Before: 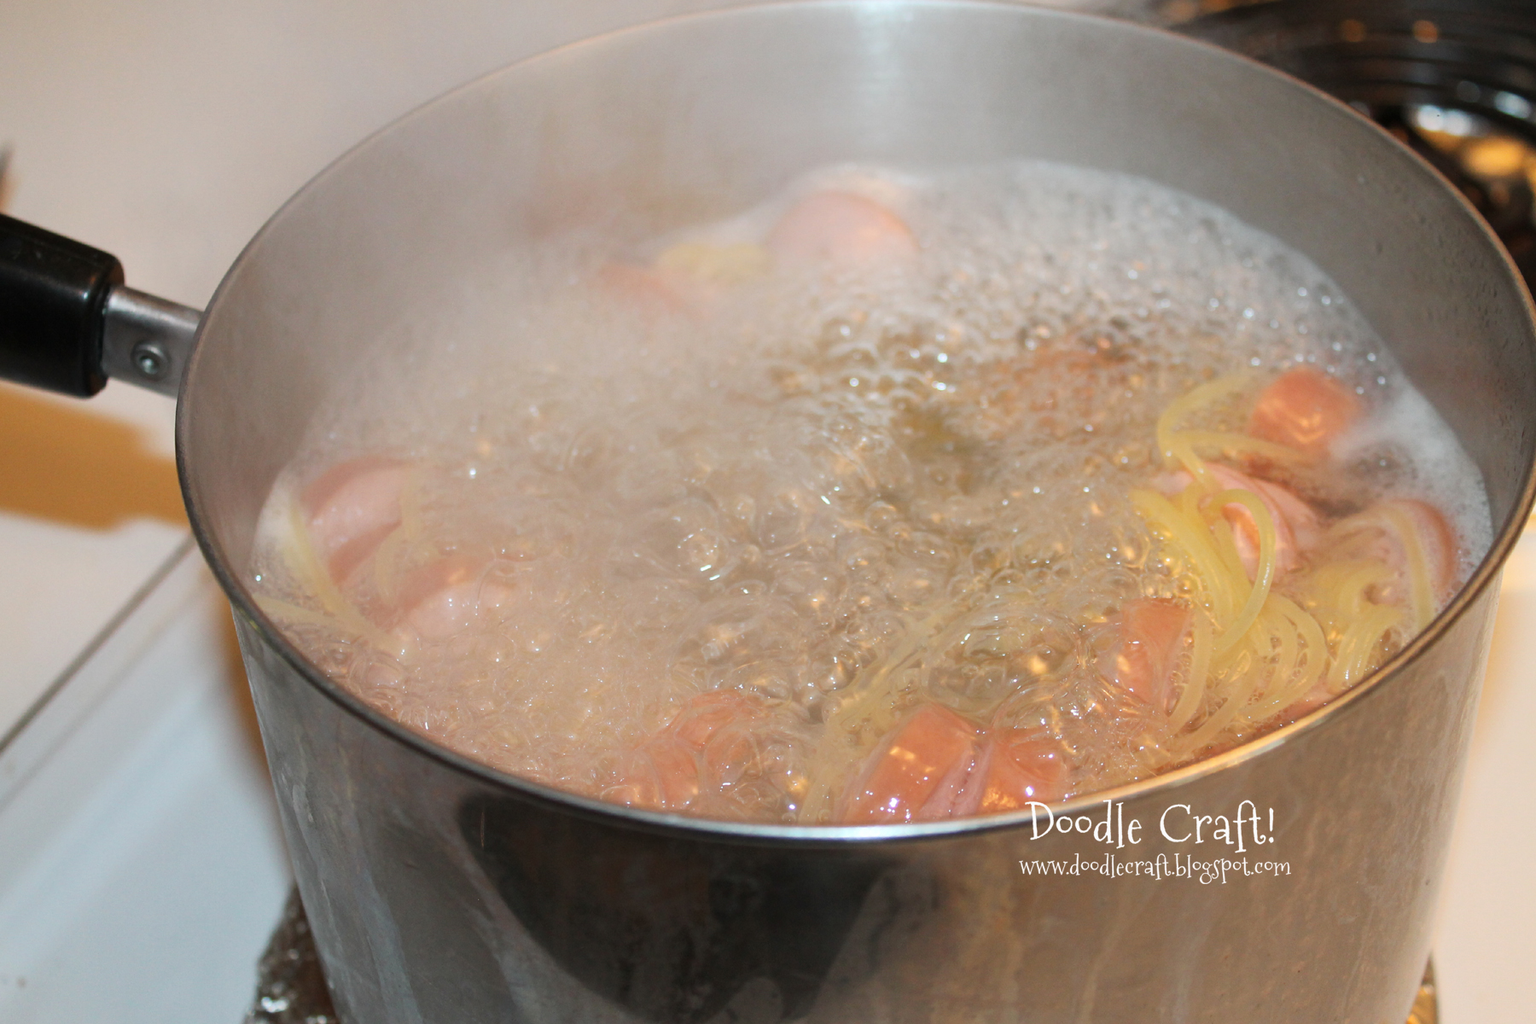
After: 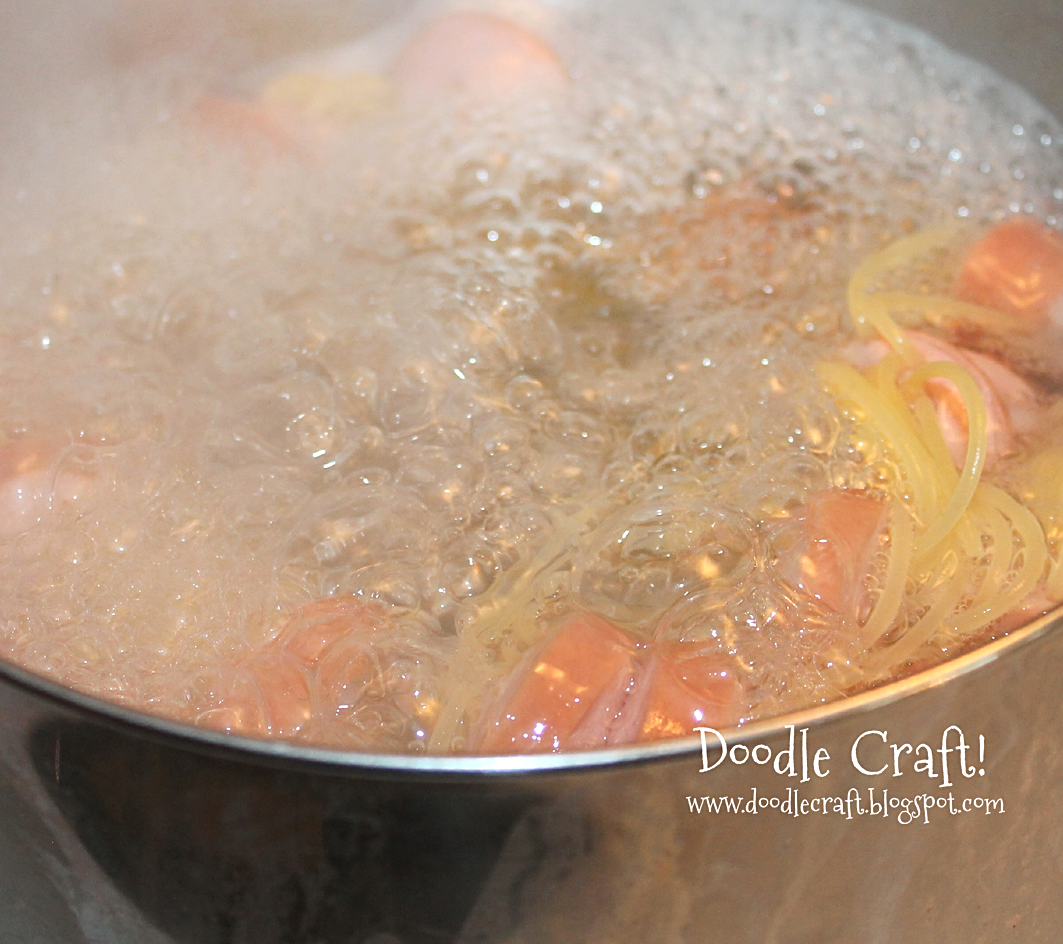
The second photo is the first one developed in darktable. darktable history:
sharpen: on, module defaults
crop and rotate: left 28.256%, top 17.734%, right 12.656%, bottom 3.573%
exposure: exposure 0.207 EV, compensate highlight preservation false
